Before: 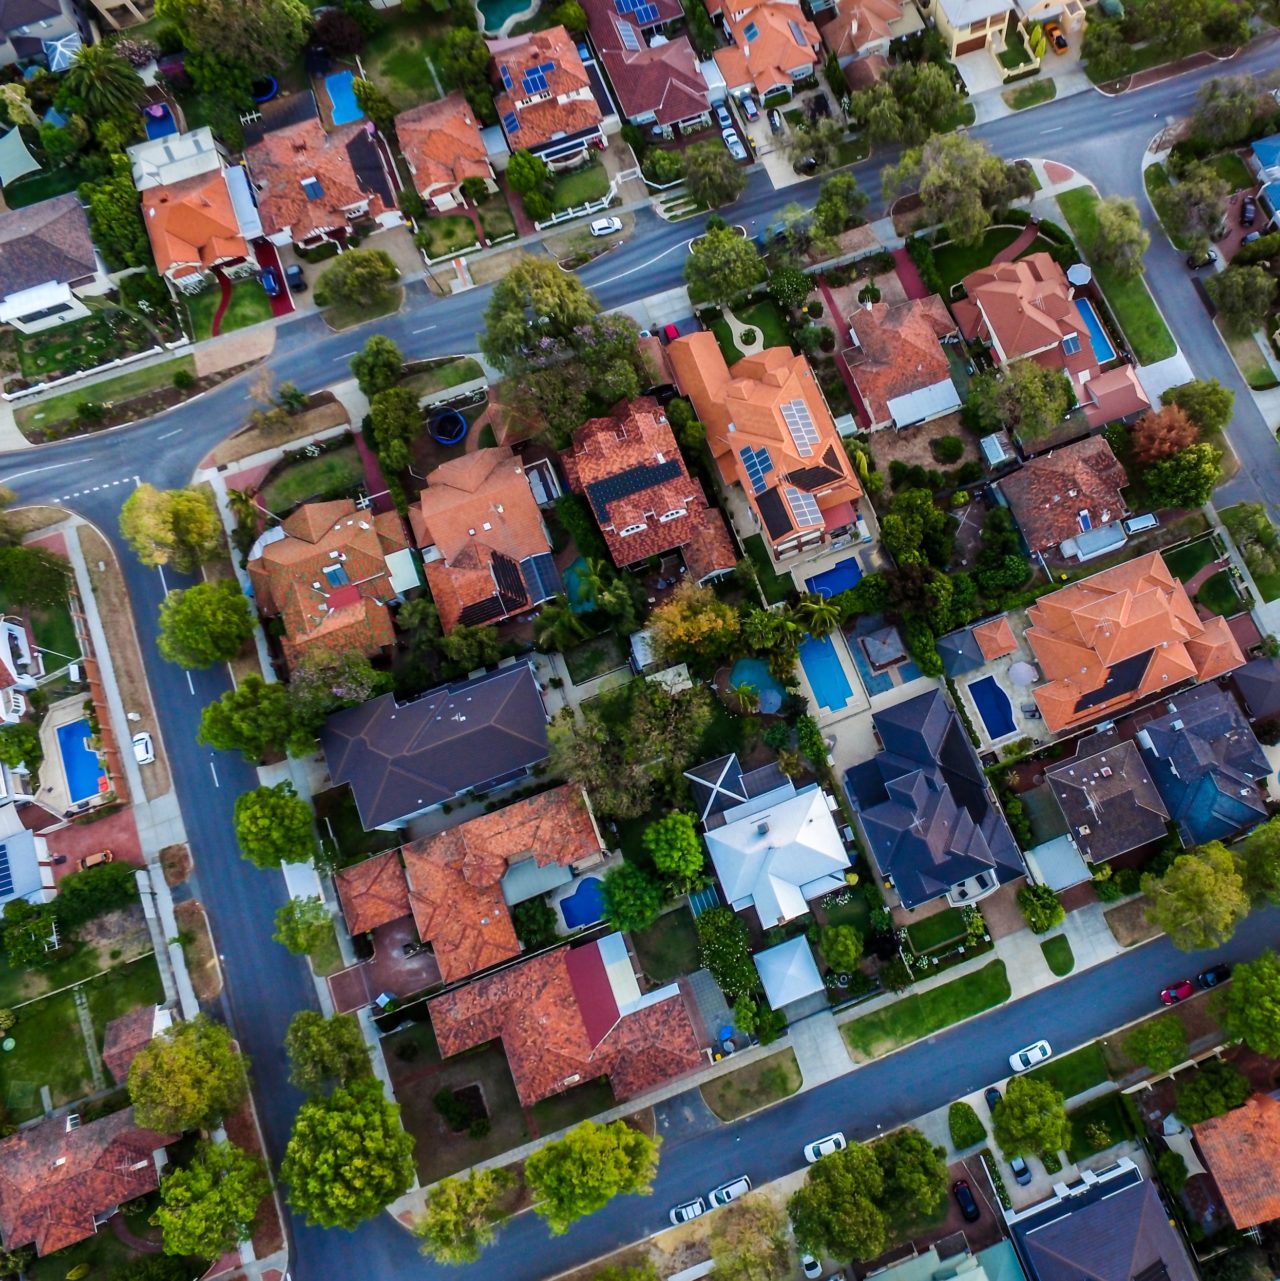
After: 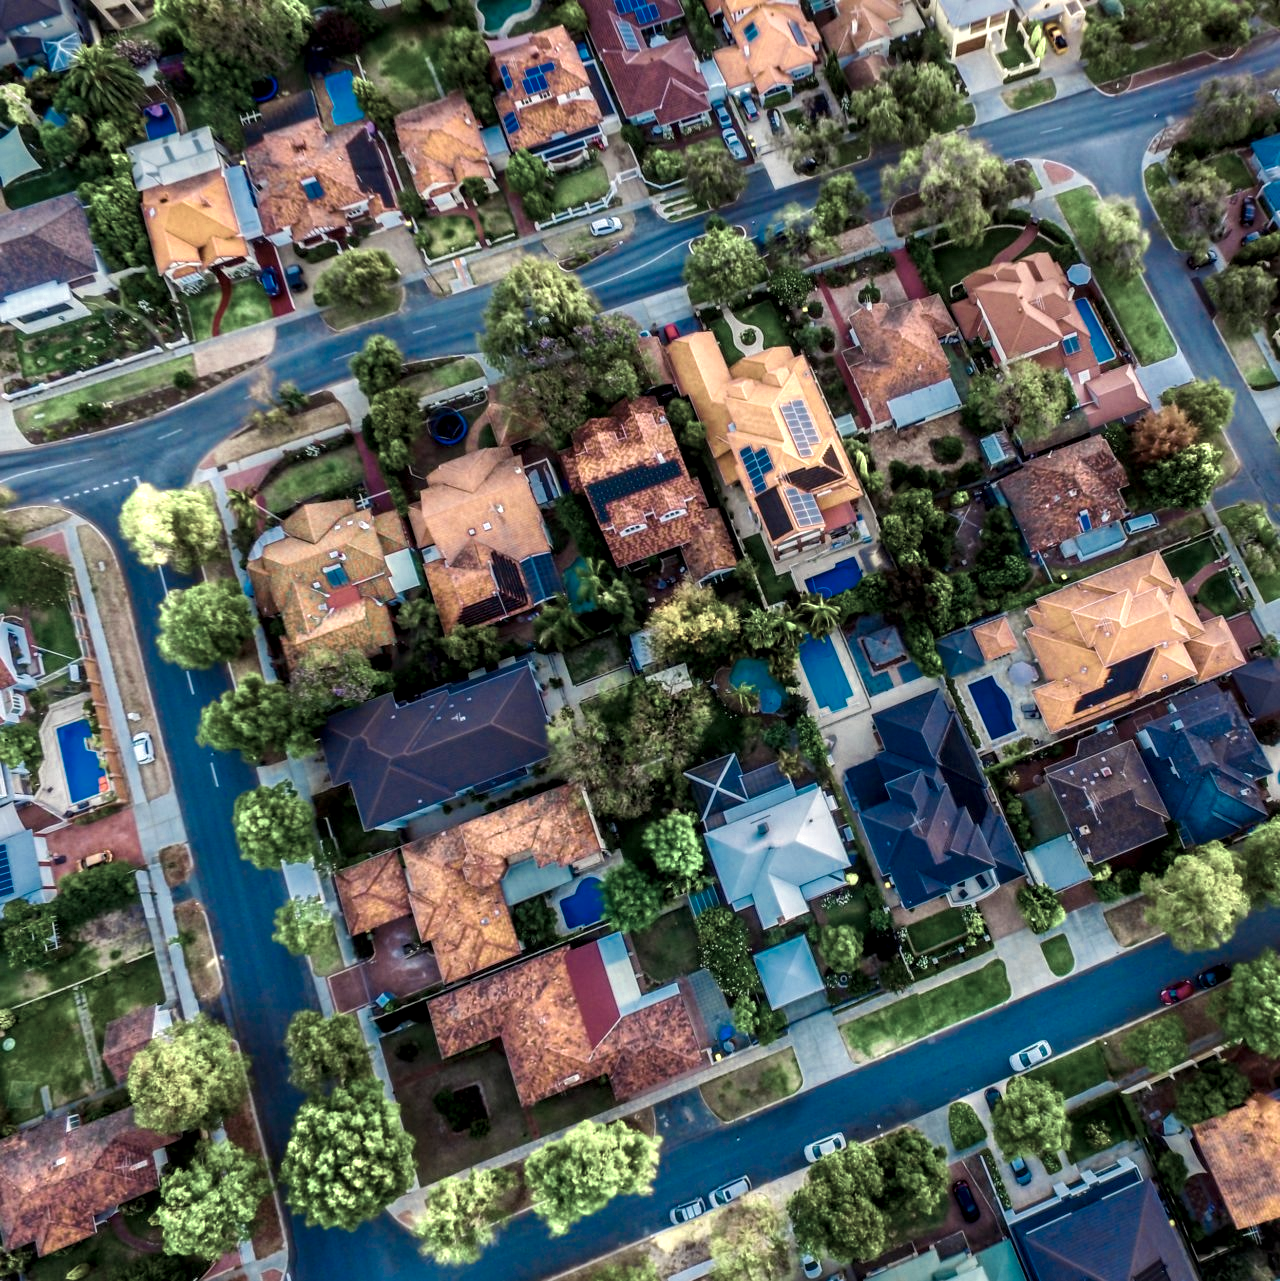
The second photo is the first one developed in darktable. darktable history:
local contrast: detail 130%
color balance rgb: linear chroma grading › global chroma 15%, perceptual saturation grading › global saturation 30%
color zones: curves: ch0 [(0.25, 0.667) (0.758, 0.368)]; ch1 [(0.215, 0.245) (0.761, 0.373)]; ch2 [(0.247, 0.554) (0.761, 0.436)]
